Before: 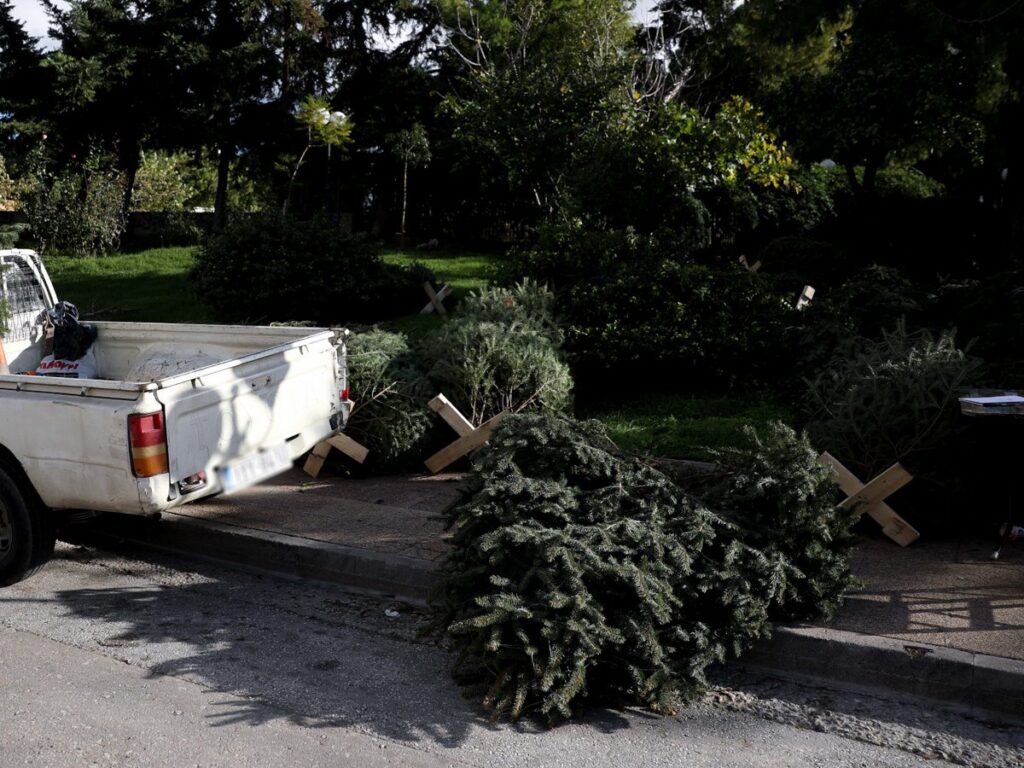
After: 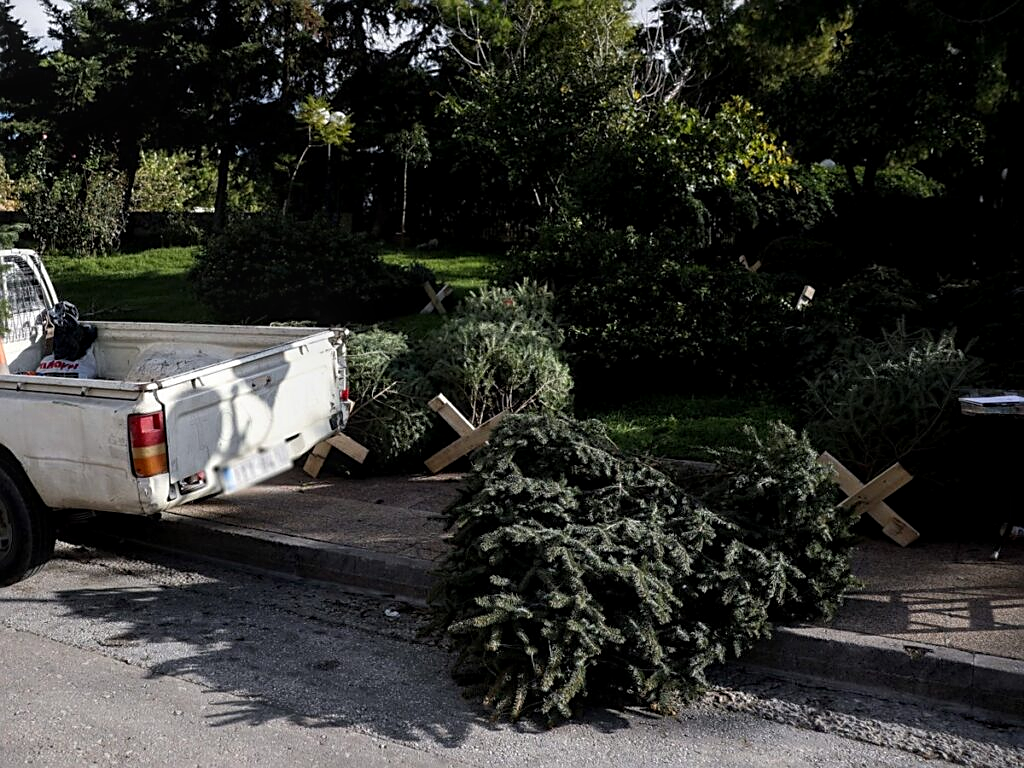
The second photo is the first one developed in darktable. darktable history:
local contrast: on, module defaults
color zones: curves: ch0 [(0, 0.5) (0.125, 0.4) (0.25, 0.5) (0.375, 0.4) (0.5, 0.4) (0.625, 0.35) (0.75, 0.35) (0.875, 0.5)]; ch1 [(0, 0.35) (0.125, 0.45) (0.25, 0.35) (0.375, 0.35) (0.5, 0.35) (0.625, 0.35) (0.75, 0.45) (0.875, 0.35)]; ch2 [(0, 0.6) (0.125, 0.5) (0.25, 0.5) (0.375, 0.6) (0.5, 0.6) (0.625, 0.5) (0.75, 0.5) (0.875, 0.5)], mix -122.41%
sharpen: on, module defaults
